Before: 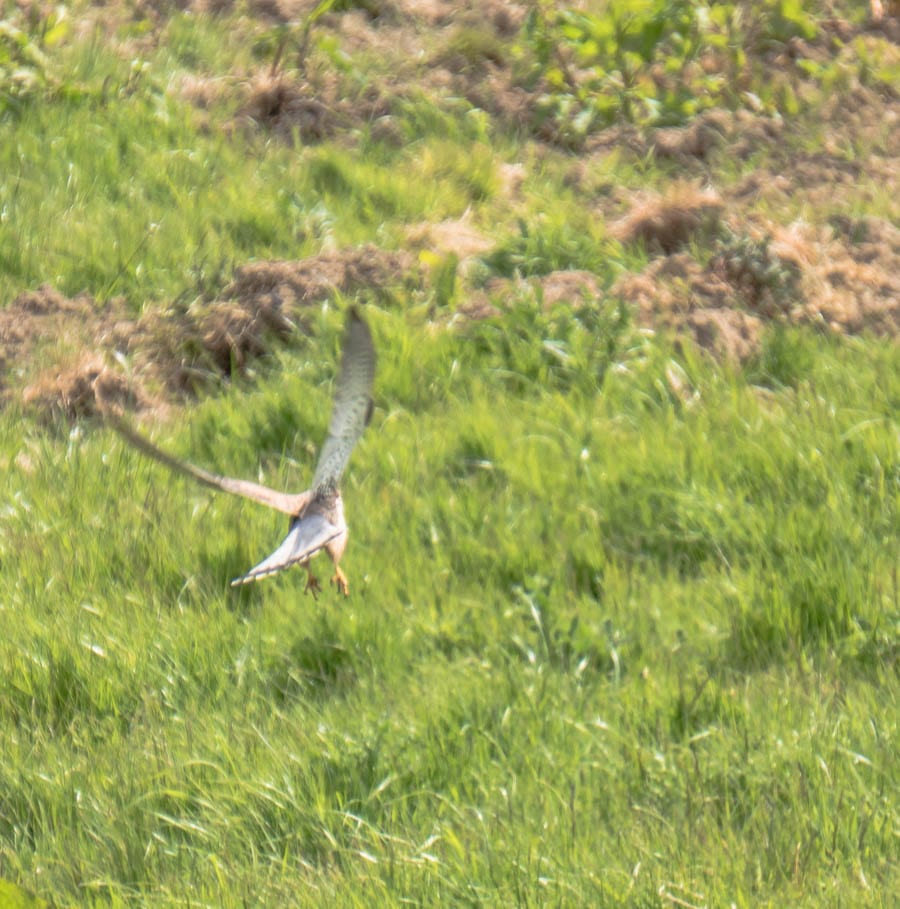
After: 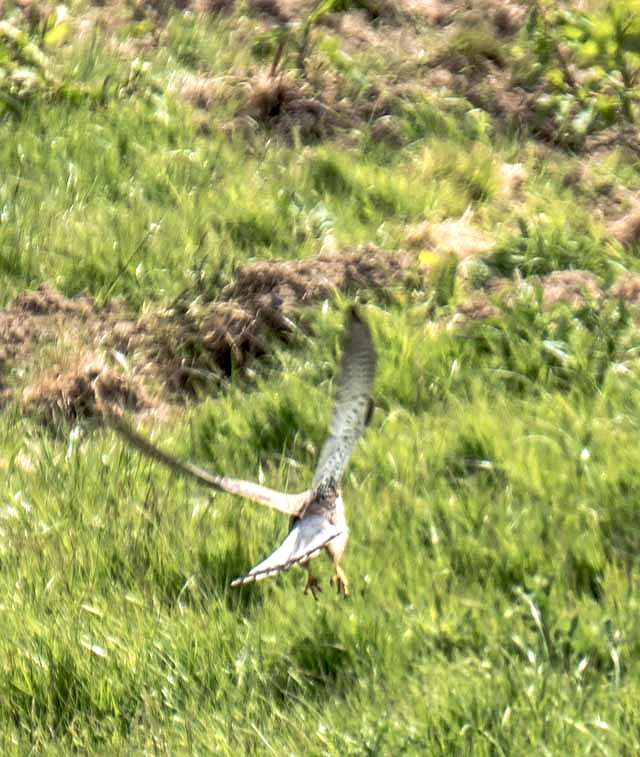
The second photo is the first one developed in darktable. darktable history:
crop: right 28.885%, bottom 16.626%
local contrast: highlights 20%, shadows 70%, detail 170%
sharpen: on, module defaults
